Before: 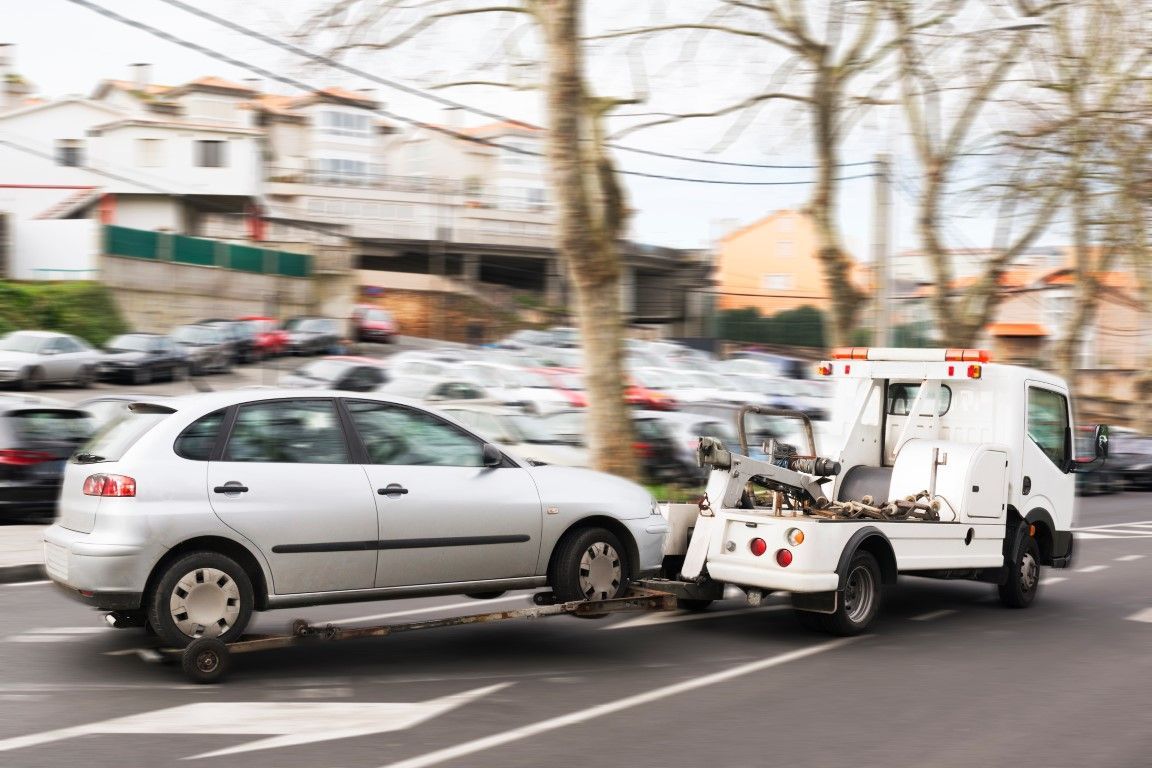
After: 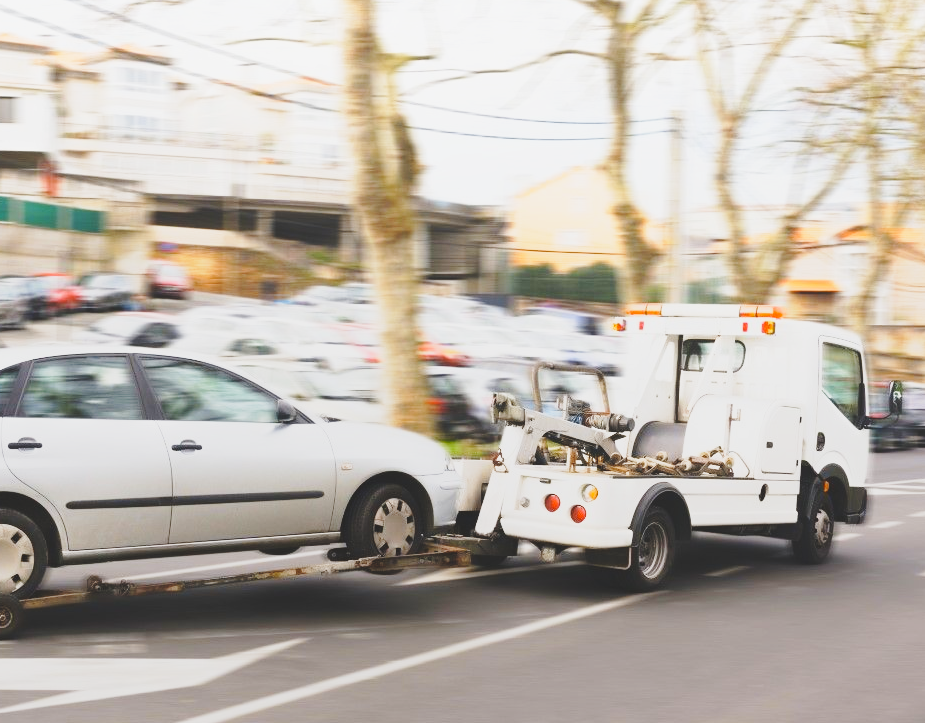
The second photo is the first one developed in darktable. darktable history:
color contrast: green-magenta contrast 0.8, blue-yellow contrast 1.1, unbound 0
base curve: curves: ch0 [(0, 0) (0.028, 0.03) (0.121, 0.232) (0.46, 0.748) (0.859, 0.968) (1, 1)], preserve colors none
local contrast: detail 70%
crop and rotate: left 17.959%, top 5.771%, right 1.742%
